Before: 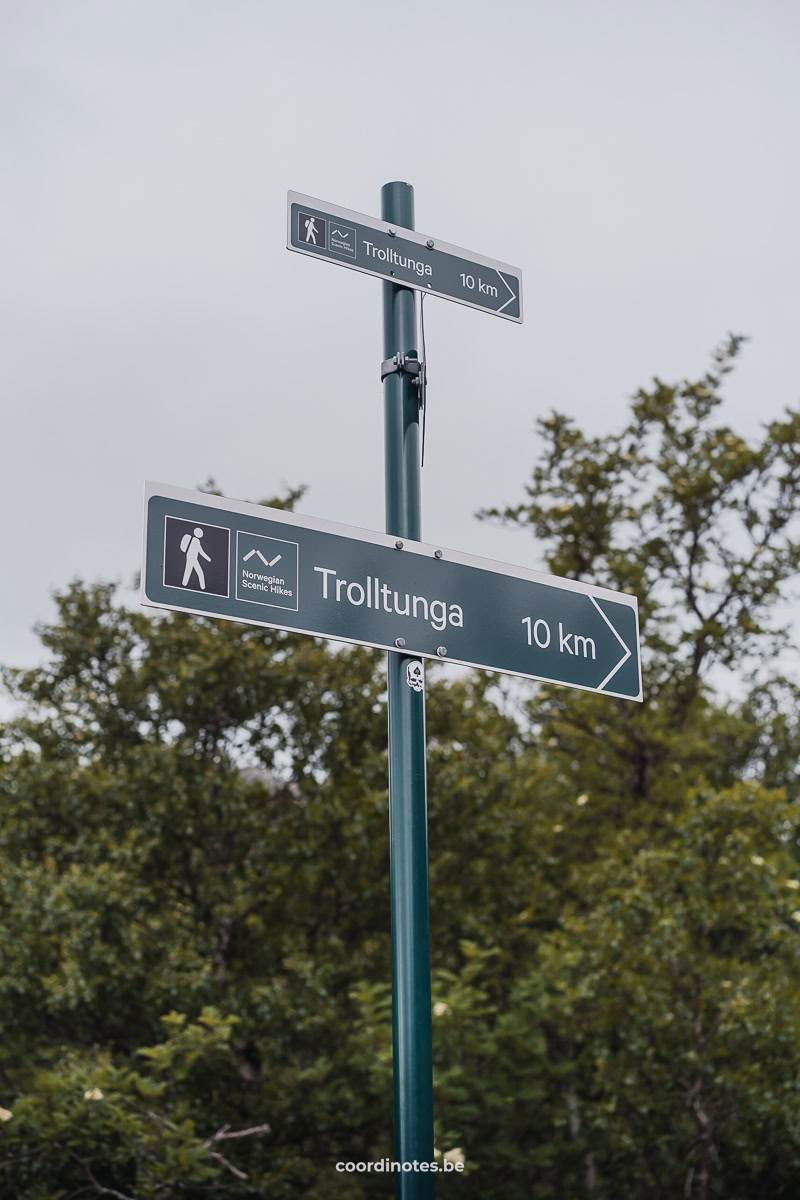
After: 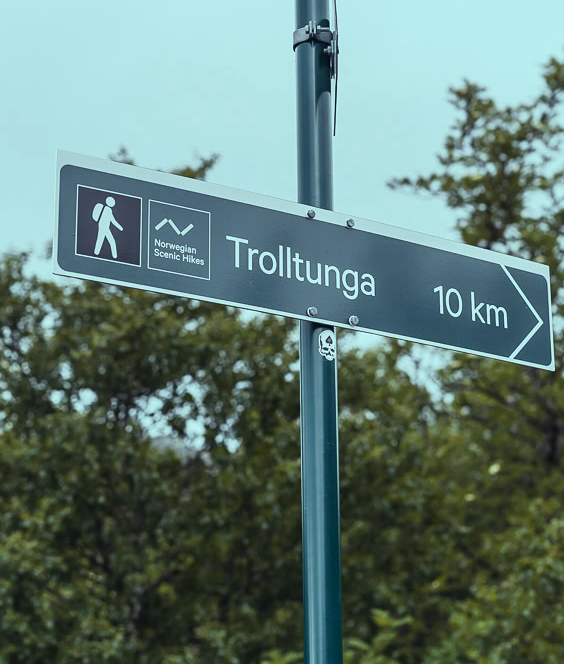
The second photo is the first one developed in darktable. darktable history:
color balance: mode lift, gamma, gain (sRGB), lift [0.997, 0.979, 1.021, 1.011], gamma [1, 1.084, 0.916, 0.998], gain [1, 0.87, 1.13, 1.101], contrast 4.55%, contrast fulcrum 38.24%, output saturation 104.09%
crop: left 11.123%, top 27.61%, right 18.3%, bottom 17.034%
